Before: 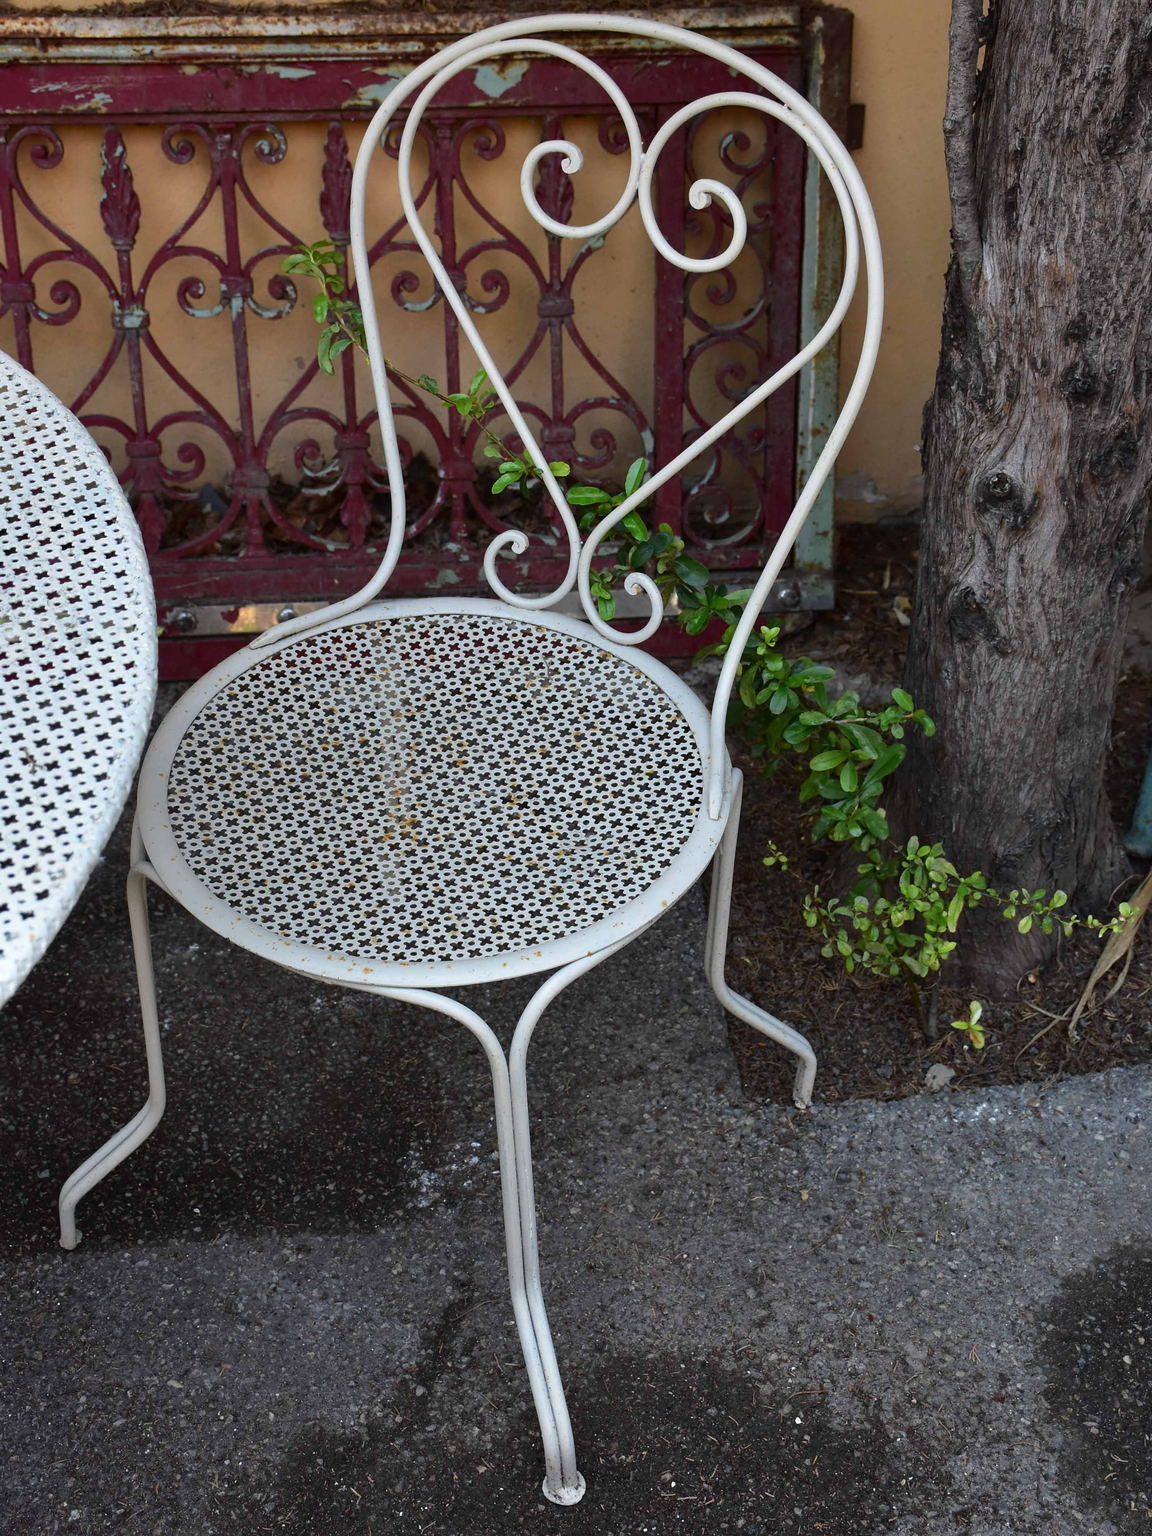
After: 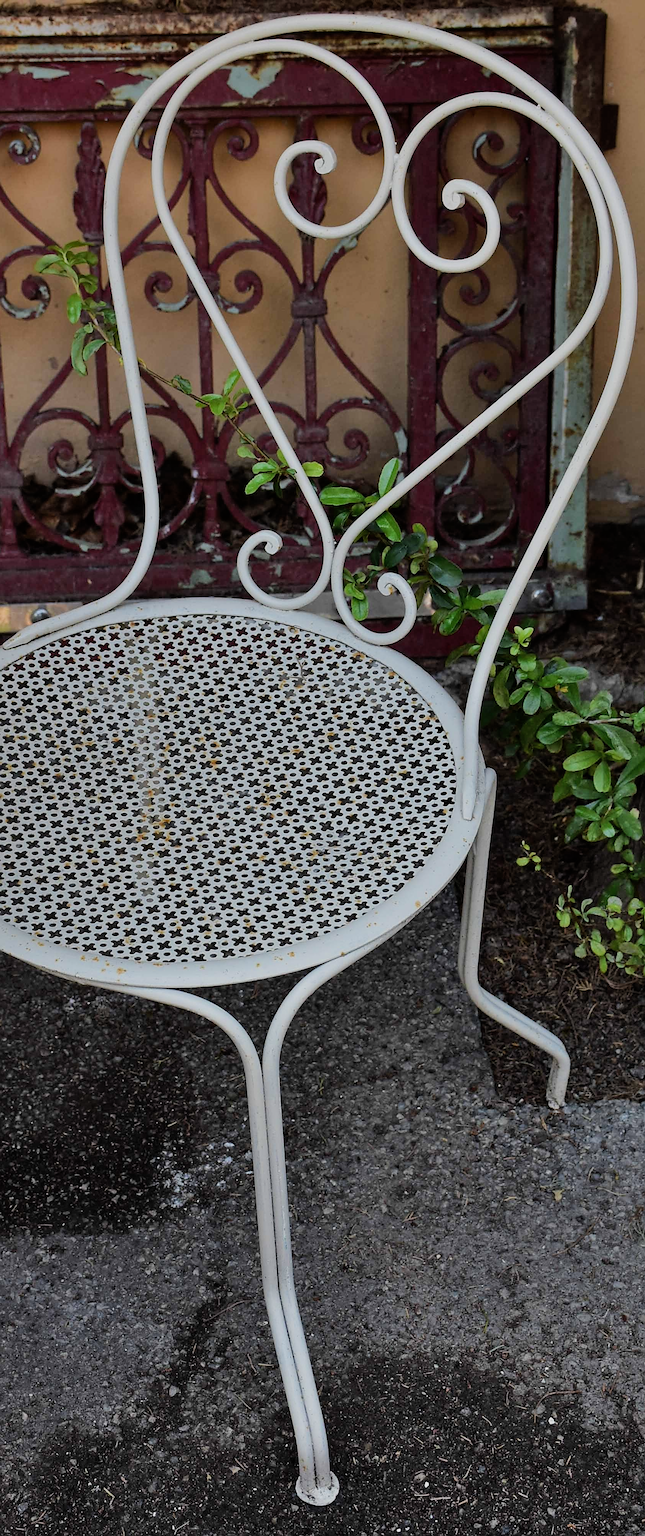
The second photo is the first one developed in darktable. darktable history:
shadows and highlights: shadows 32.14, highlights -32.76, soften with gaussian
crop: left 21.435%, right 22.481%
sharpen: on, module defaults
filmic rgb: black relative exposure -7.65 EV, white relative exposure 4.56 EV, hardness 3.61
